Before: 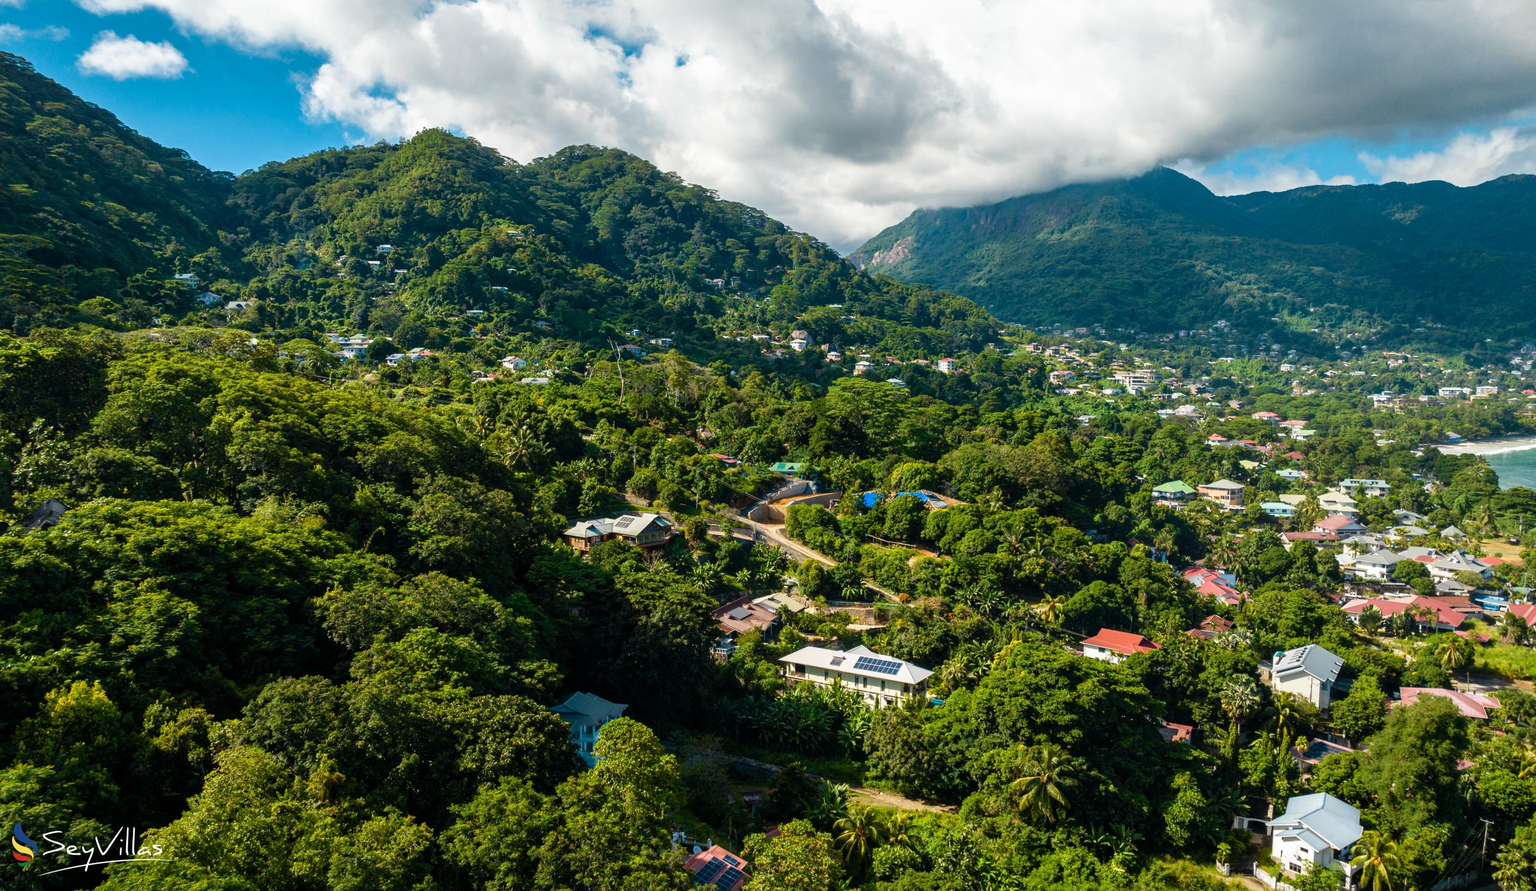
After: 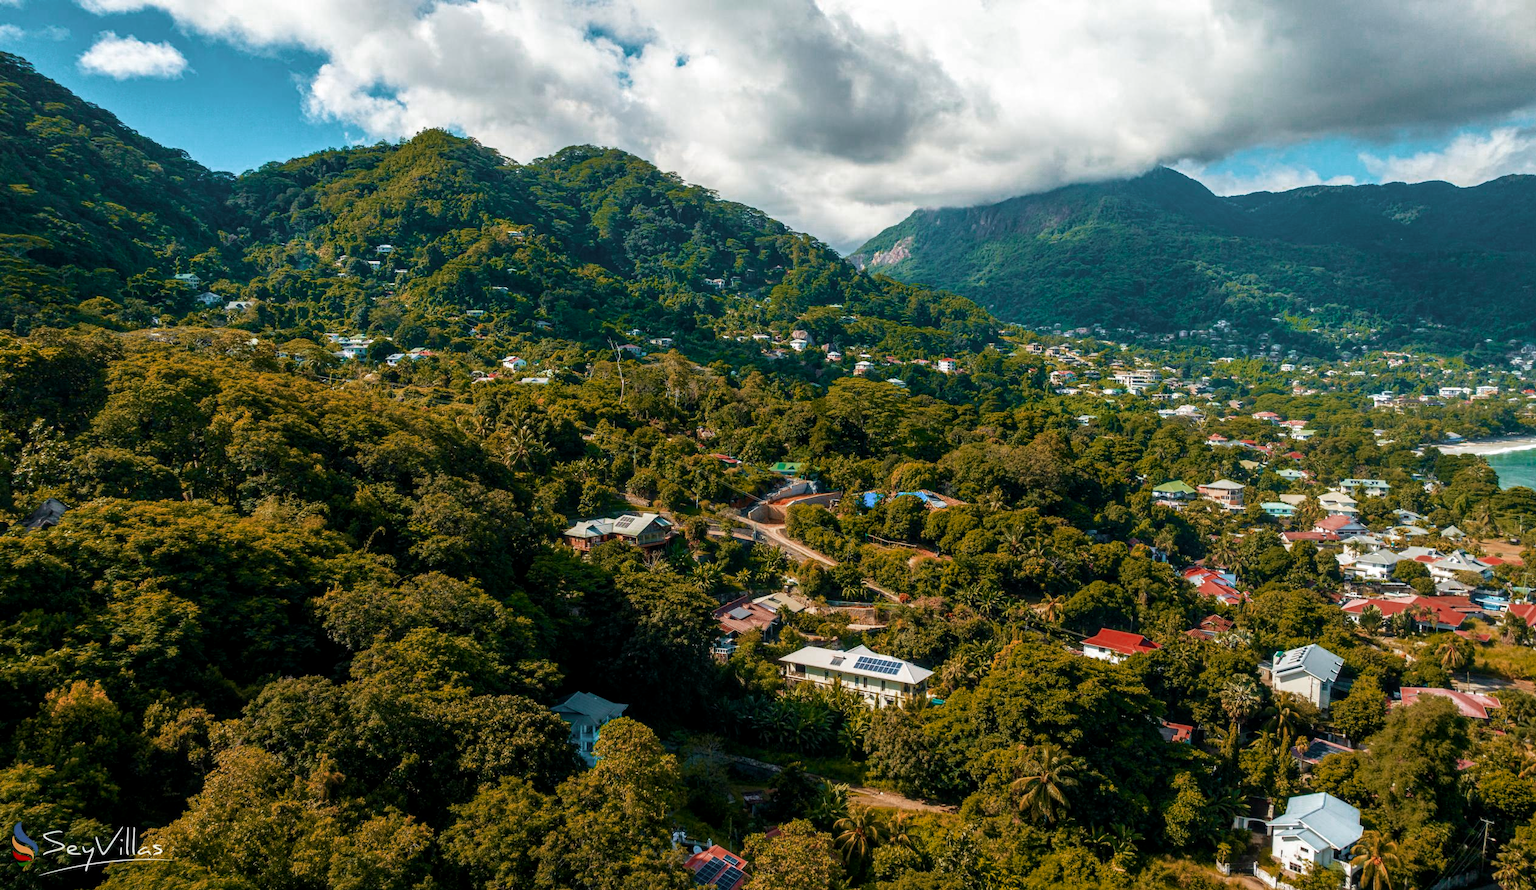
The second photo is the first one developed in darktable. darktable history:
local contrast: on, module defaults
color zones: curves: ch0 [(0, 0.299) (0.25, 0.383) (0.456, 0.352) (0.736, 0.571)]; ch1 [(0, 0.63) (0.151, 0.568) (0.254, 0.416) (0.47, 0.558) (0.732, 0.37) (0.909, 0.492)]; ch2 [(0.004, 0.604) (0.158, 0.443) (0.257, 0.403) (0.761, 0.468)]
exposure: compensate highlight preservation false
velvia: on, module defaults
